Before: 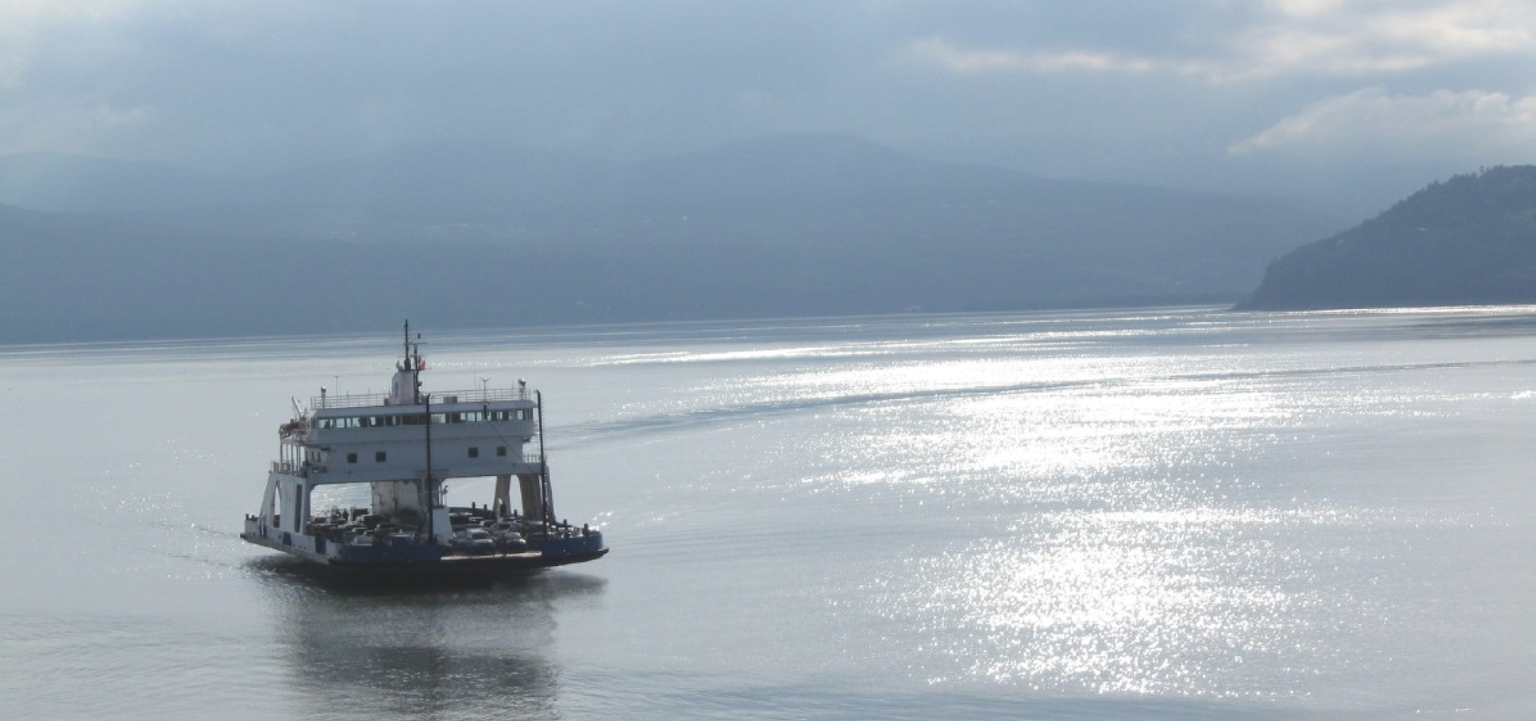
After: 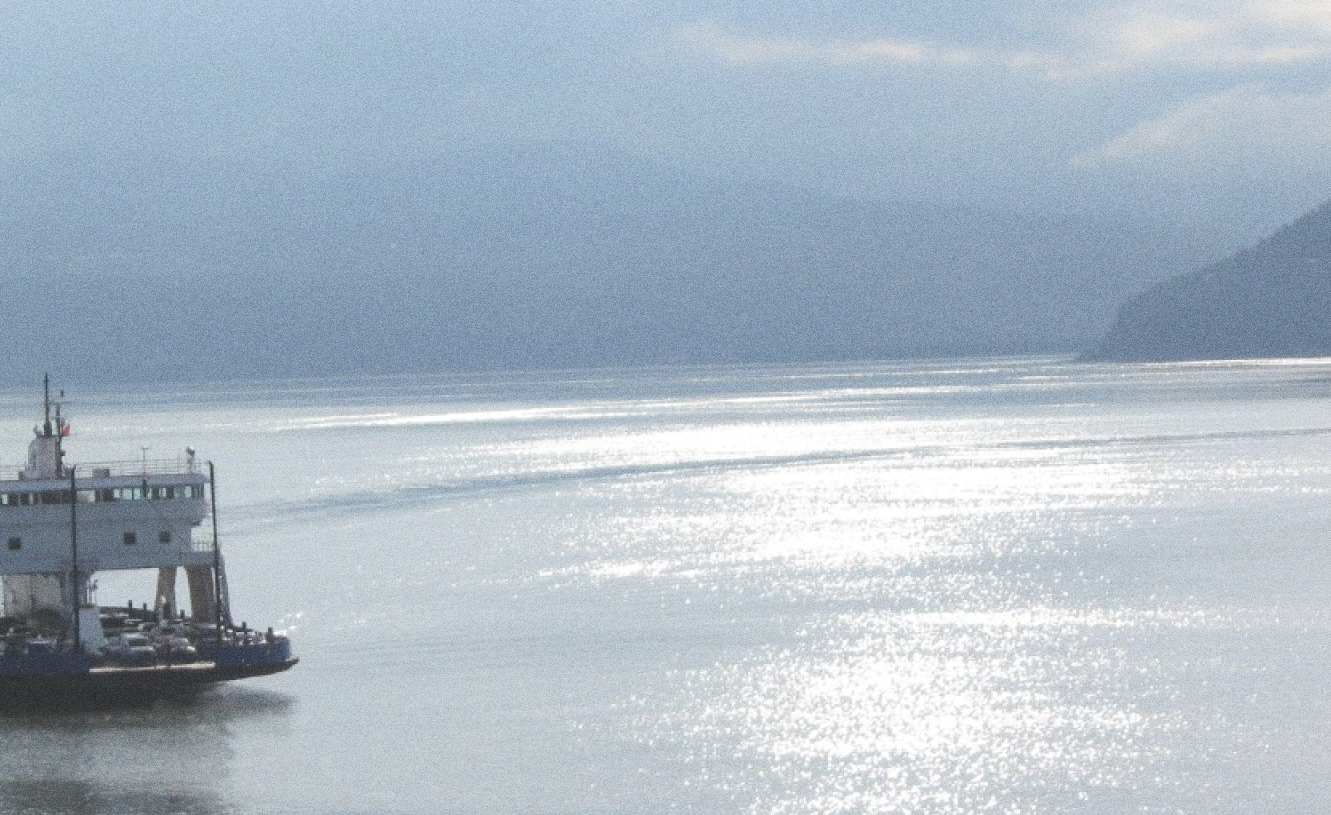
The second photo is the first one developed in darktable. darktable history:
grain: coarseness 0.09 ISO, strength 40%
contrast brightness saturation: brightness 0.13
crop and rotate: left 24.034%, top 2.838%, right 6.406%, bottom 6.299%
